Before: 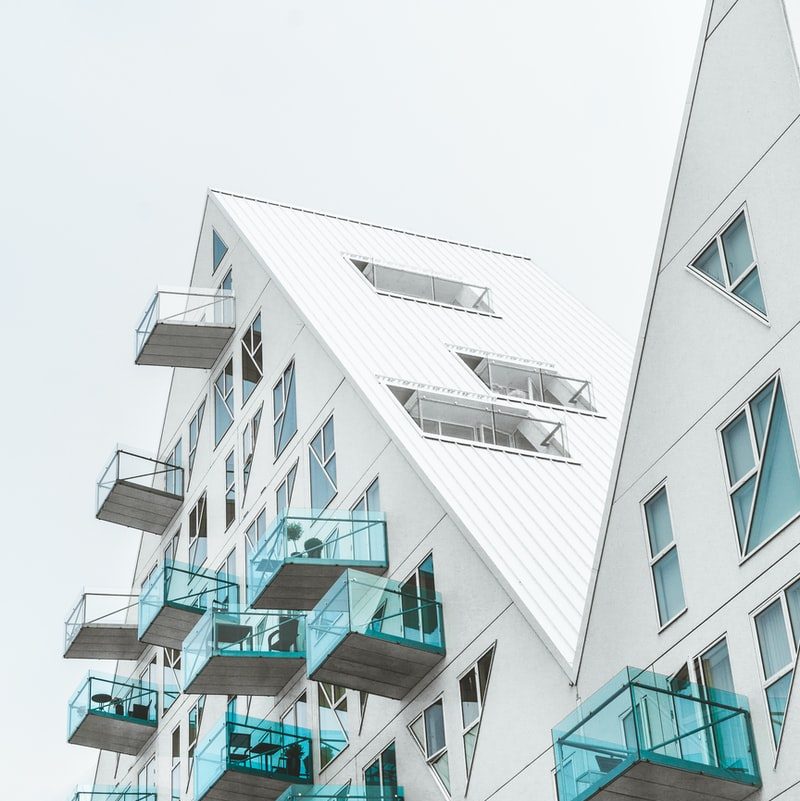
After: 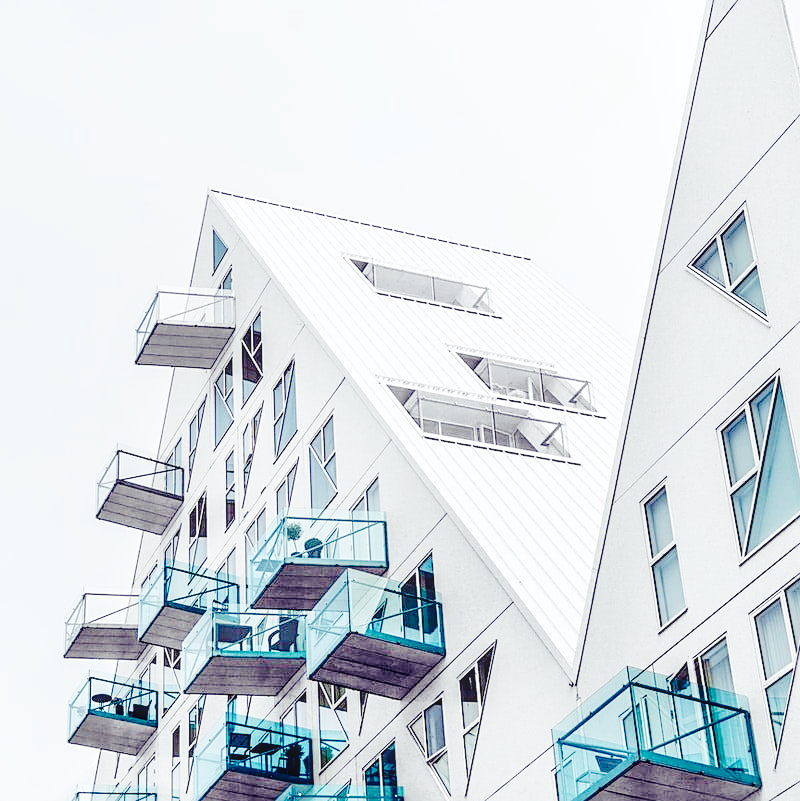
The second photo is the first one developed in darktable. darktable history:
base curve: curves: ch0 [(0, 0) (0.036, 0.01) (0.123, 0.254) (0.258, 0.504) (0.507, 0.748) (1, 1)], preserve colors none
local contrast: on, module defaults
sharpen: on, module defaults
color balance rgb: shadows lift › luminance -21.703%, shadows lift › chroma 9.33%, shadows lift › hue 284.55°, global offset › chroma 0.097%, global offset › hue 253.89°, perceptual saturation grading › global saturation 0.844%
